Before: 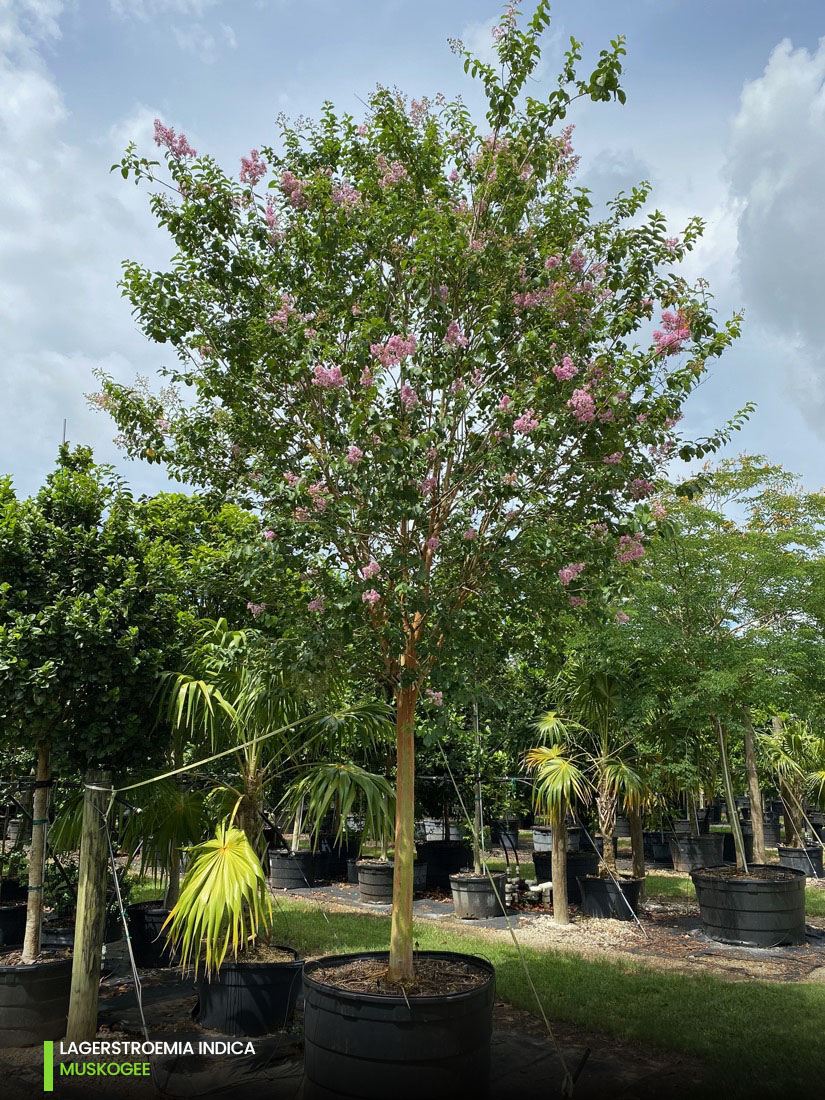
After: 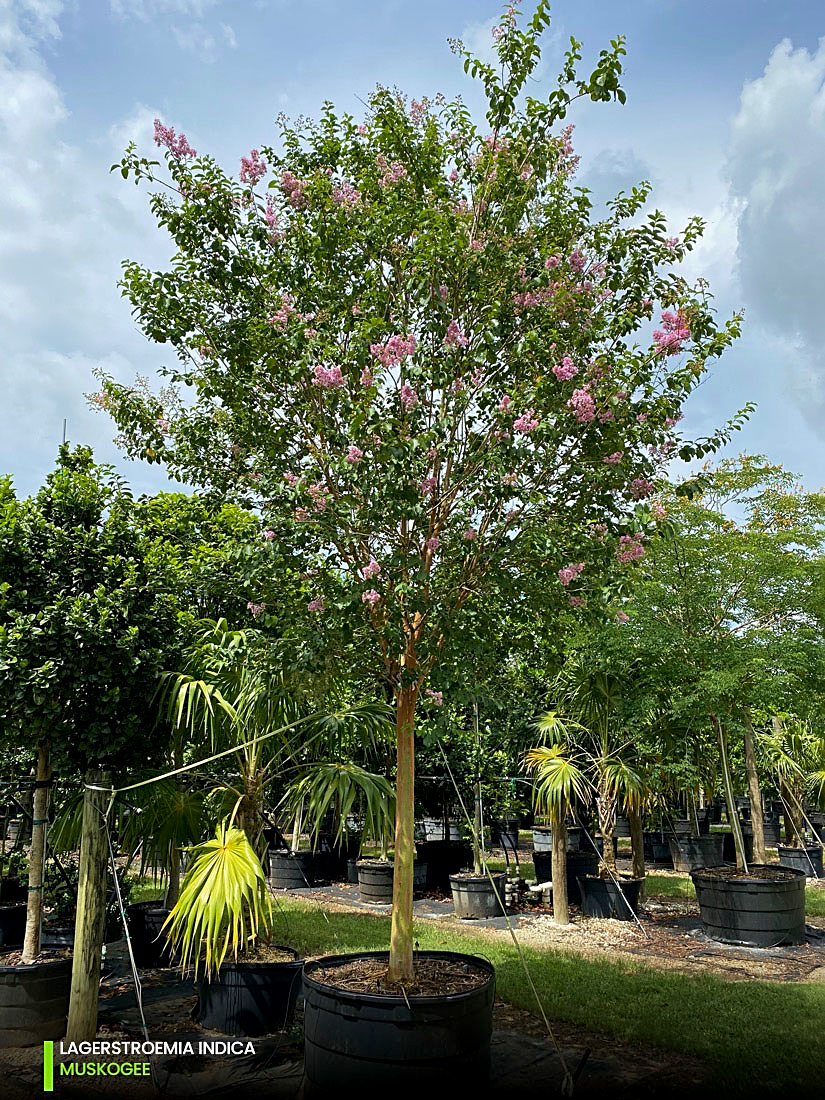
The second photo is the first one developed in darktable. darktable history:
sharpen: on, module defaults
velvia: on, module defaults
